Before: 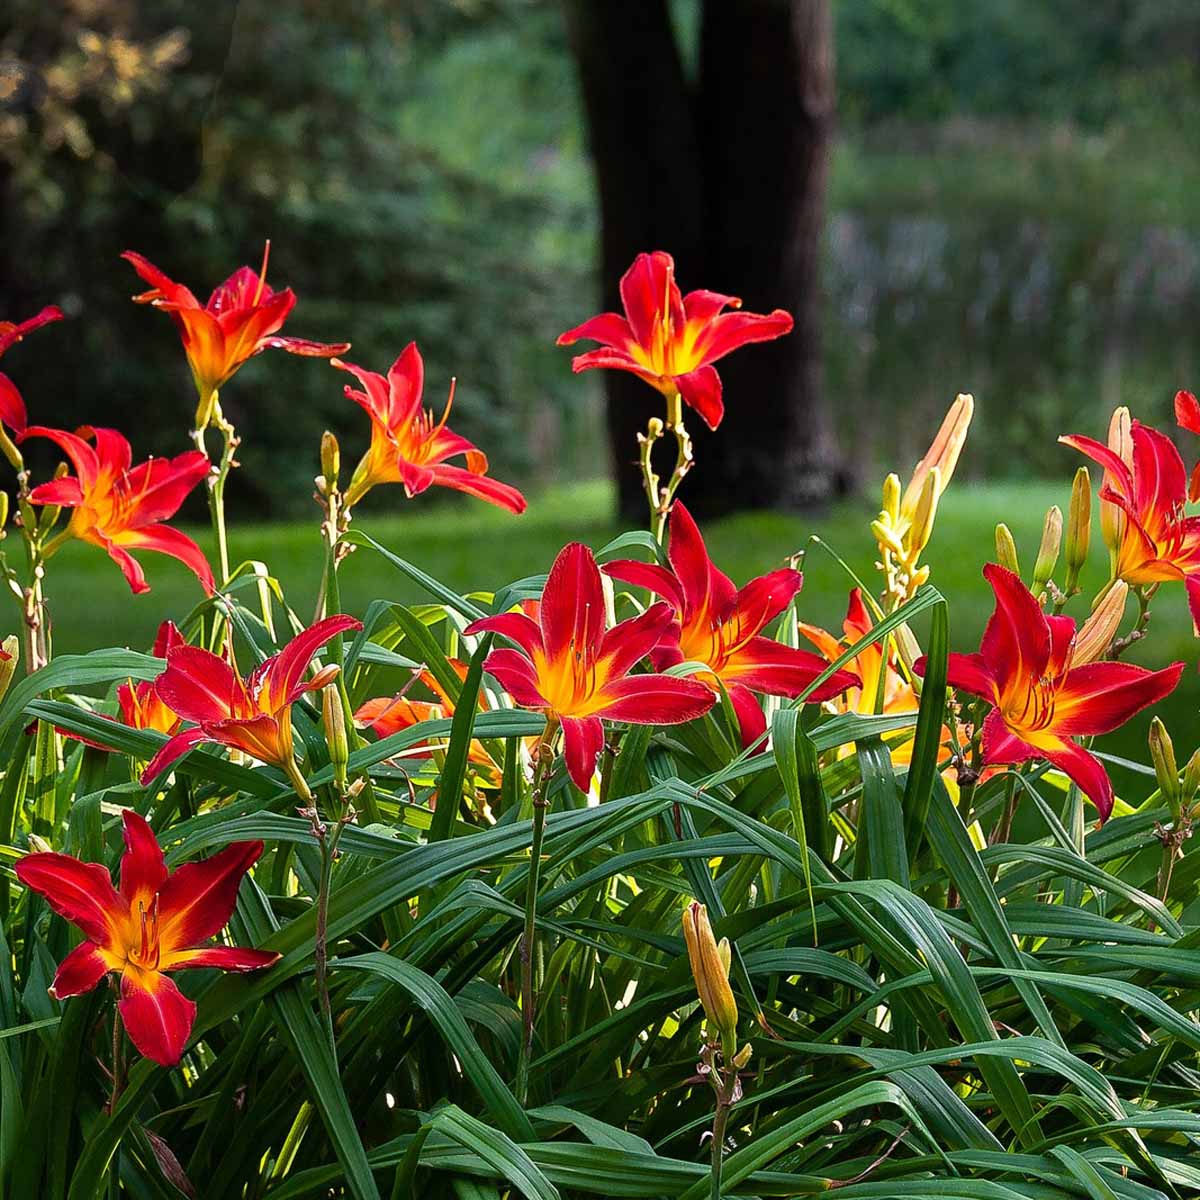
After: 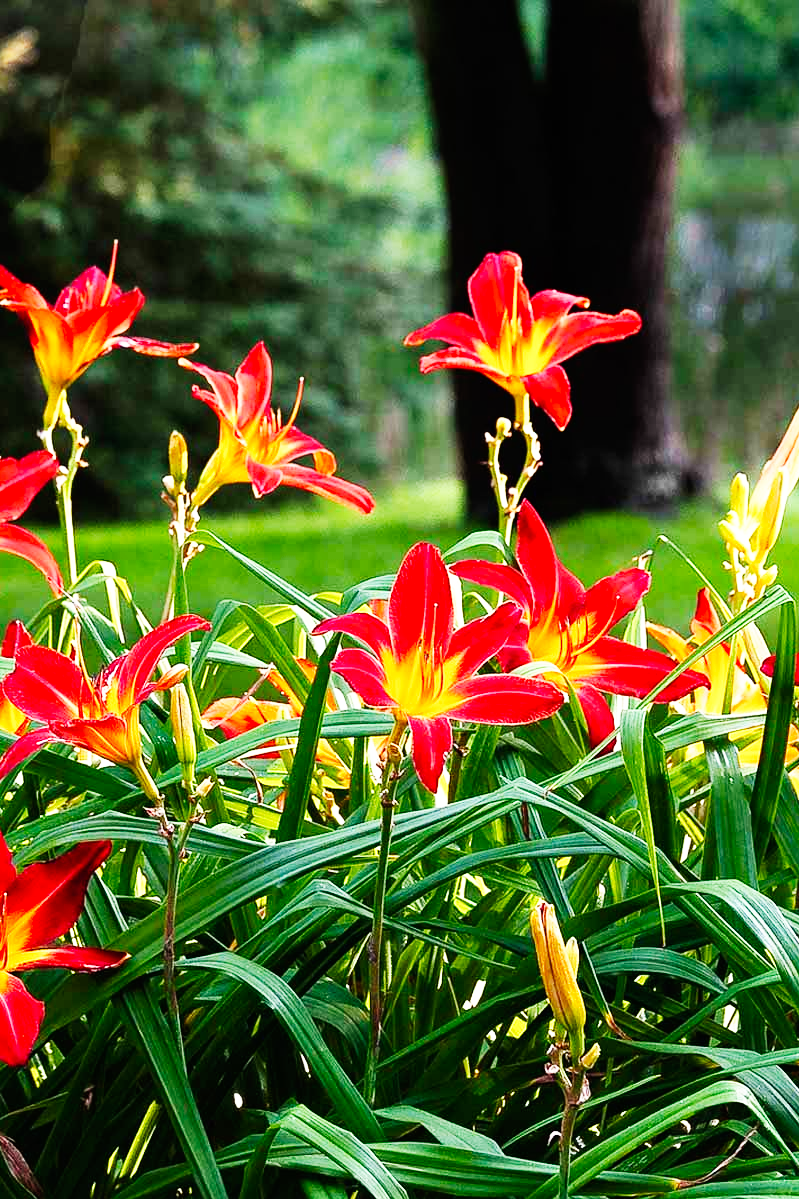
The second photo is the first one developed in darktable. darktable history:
base curve: curves: ch0 [(0, 0) (0.007, 0.004) (0.027, 0.03) (0.046, 0.07) (0.207, 0.54) (0.442, 0.872) (0.673, 0.972) (1, 1)], preserve colors none
crop and rotate: left 12.673%, right 20.66%
